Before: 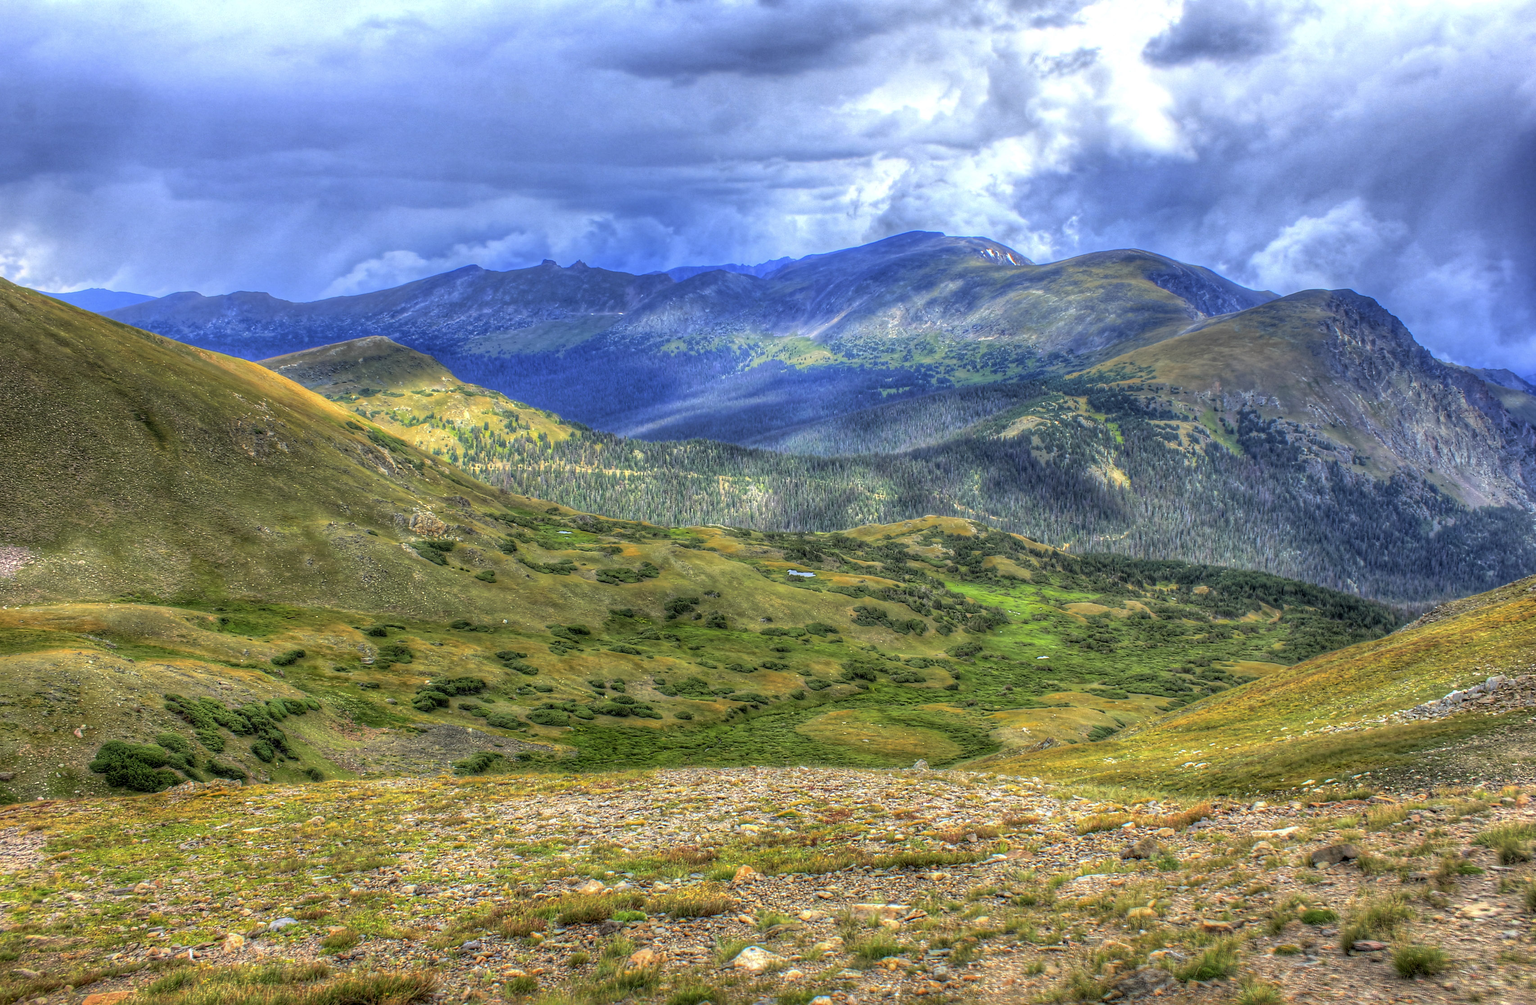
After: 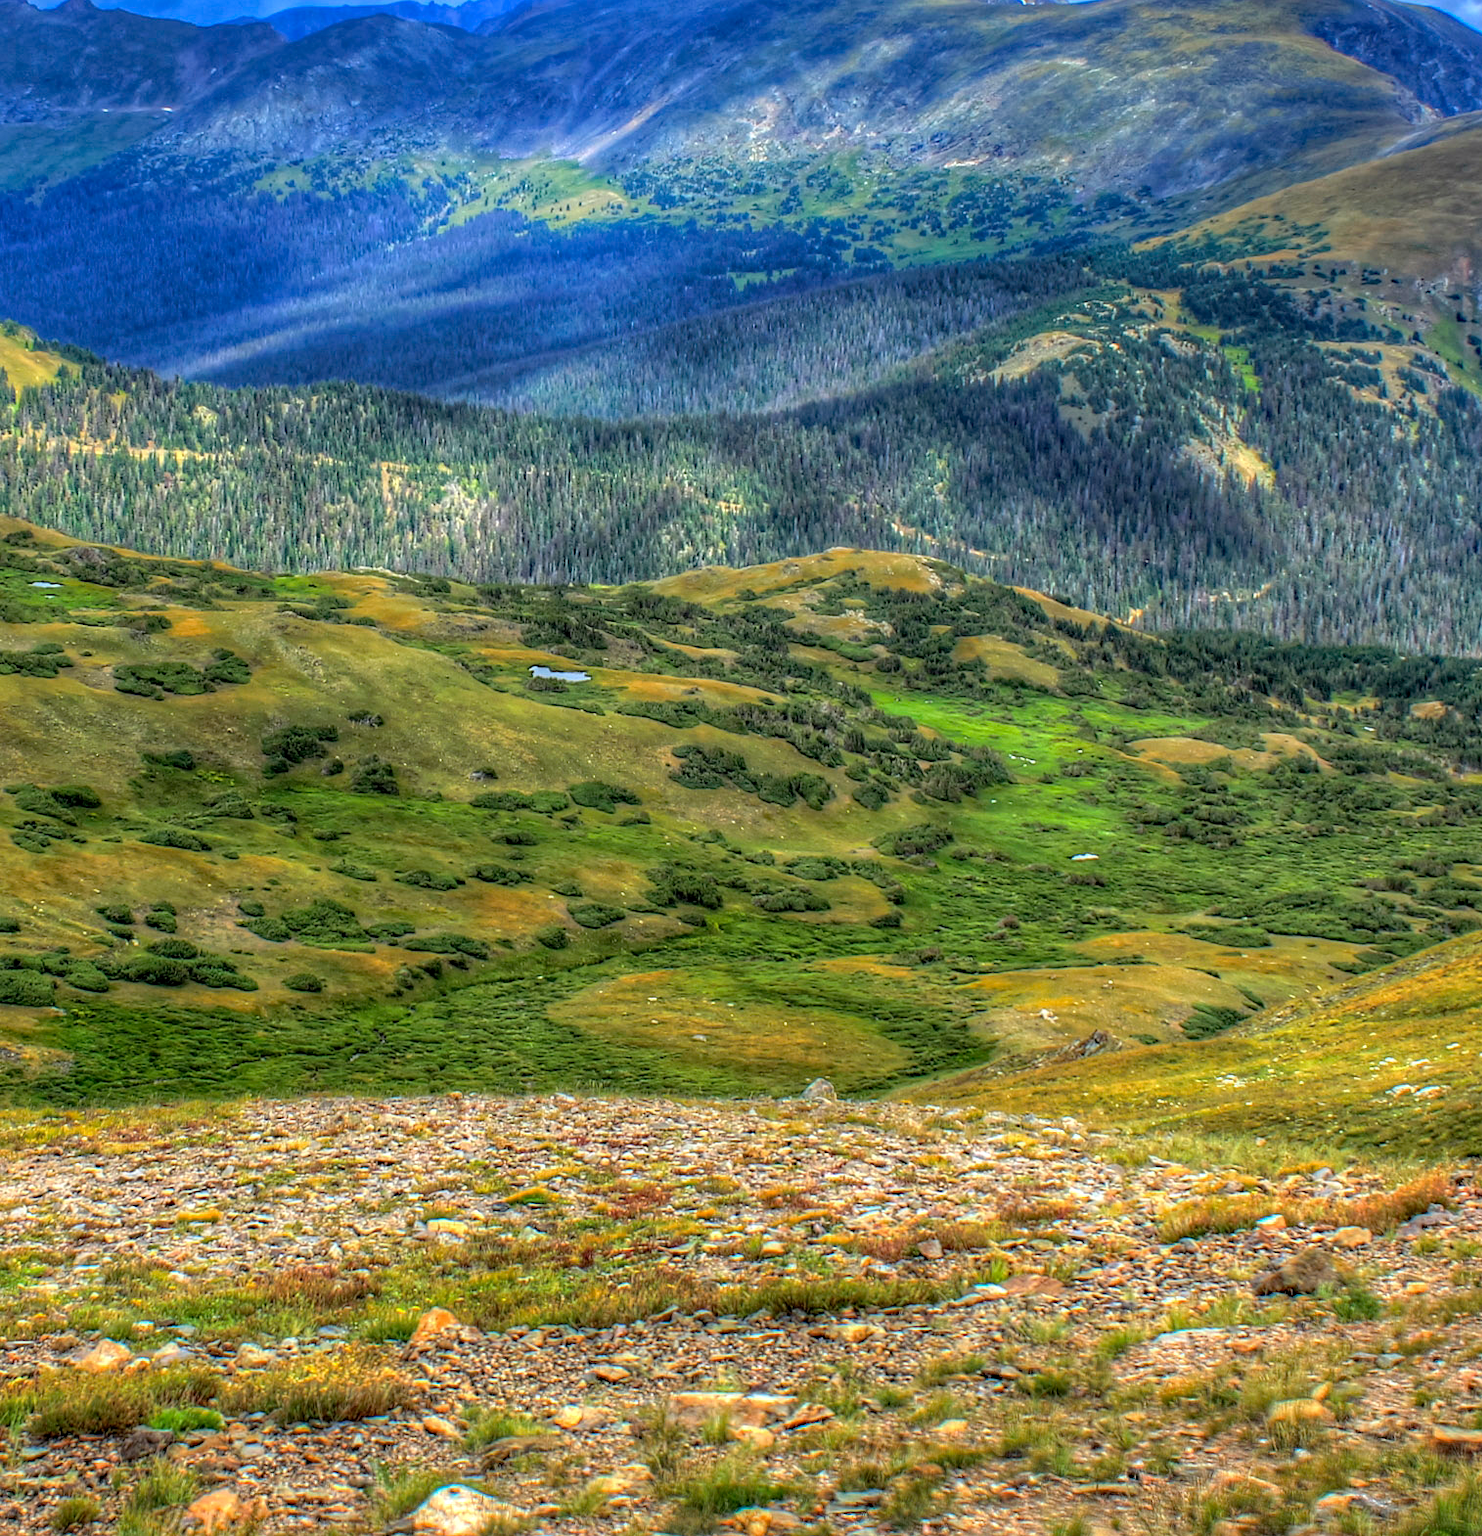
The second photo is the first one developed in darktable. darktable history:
haze removal: strength 0.29, distance 0.25, compatibility mode true, adaptive false
white balance: emerald 1
crop: left 35.432%, top 26.233%, right 20.145%, bottom 3.432%
